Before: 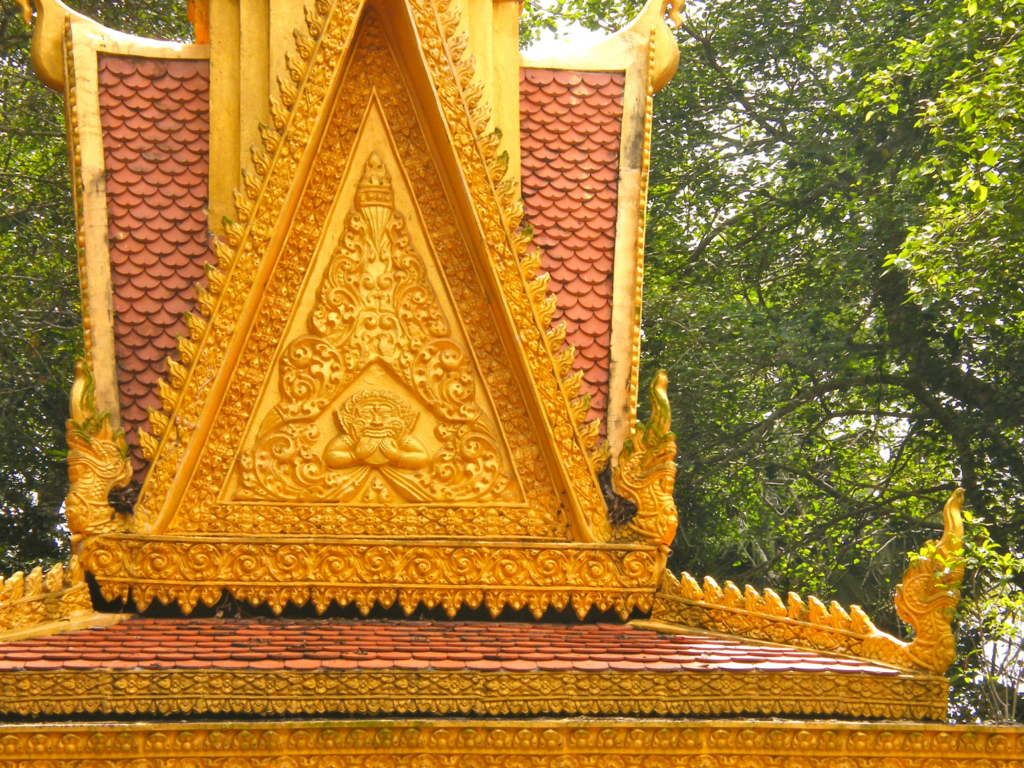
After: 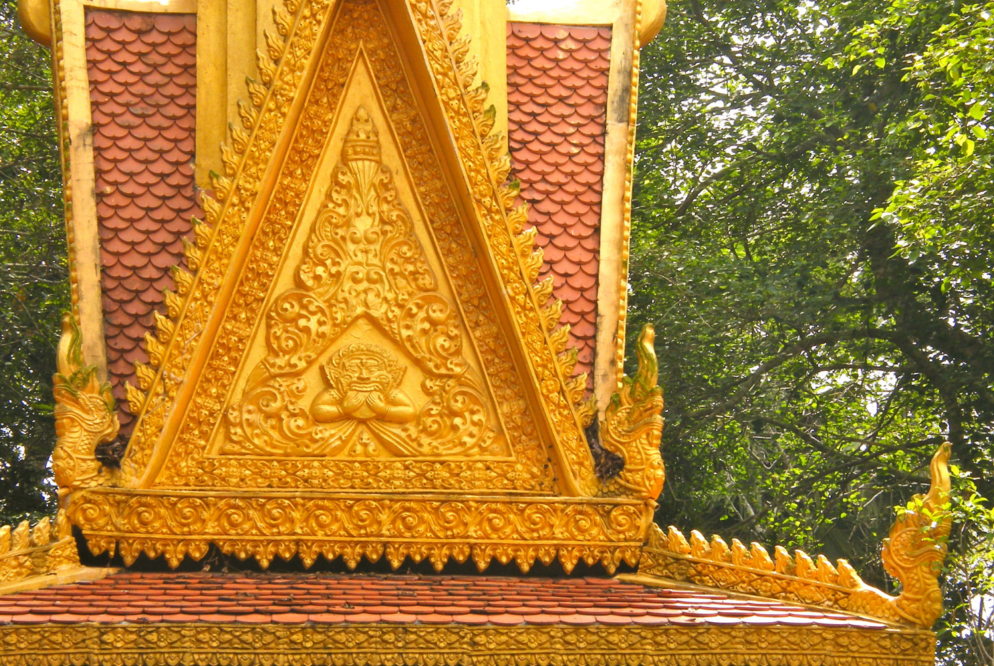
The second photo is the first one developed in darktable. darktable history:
crop: left 1.286%, top 6.117%, right 1.642%, bottom 7.152%
